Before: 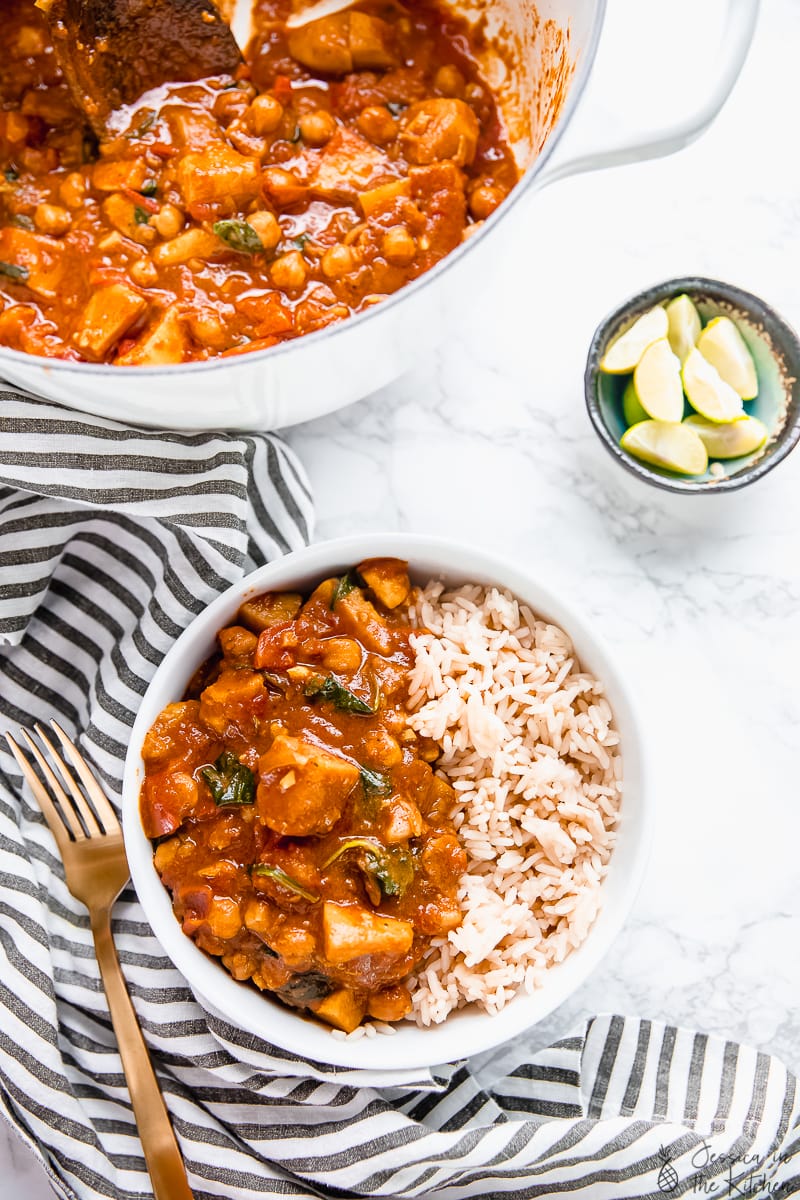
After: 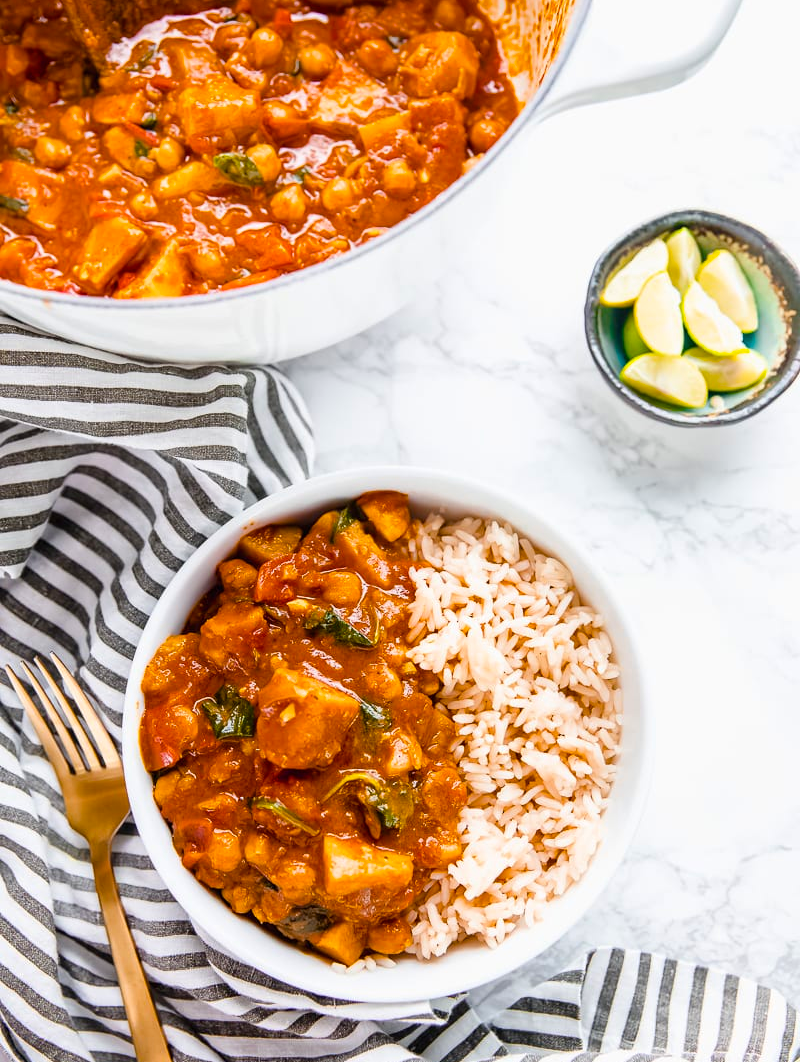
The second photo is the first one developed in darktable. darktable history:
crop and rotate: top 5.608%, bottom 5.824%
color balance rgb: perceptual saturation grading › global saturation 30.479%, perceptual brilliance grading › global brilliance 2.845%, perceptual brilliance grading › highlights -2.642%, perceptual brilliance grading › shadows 3.66%
